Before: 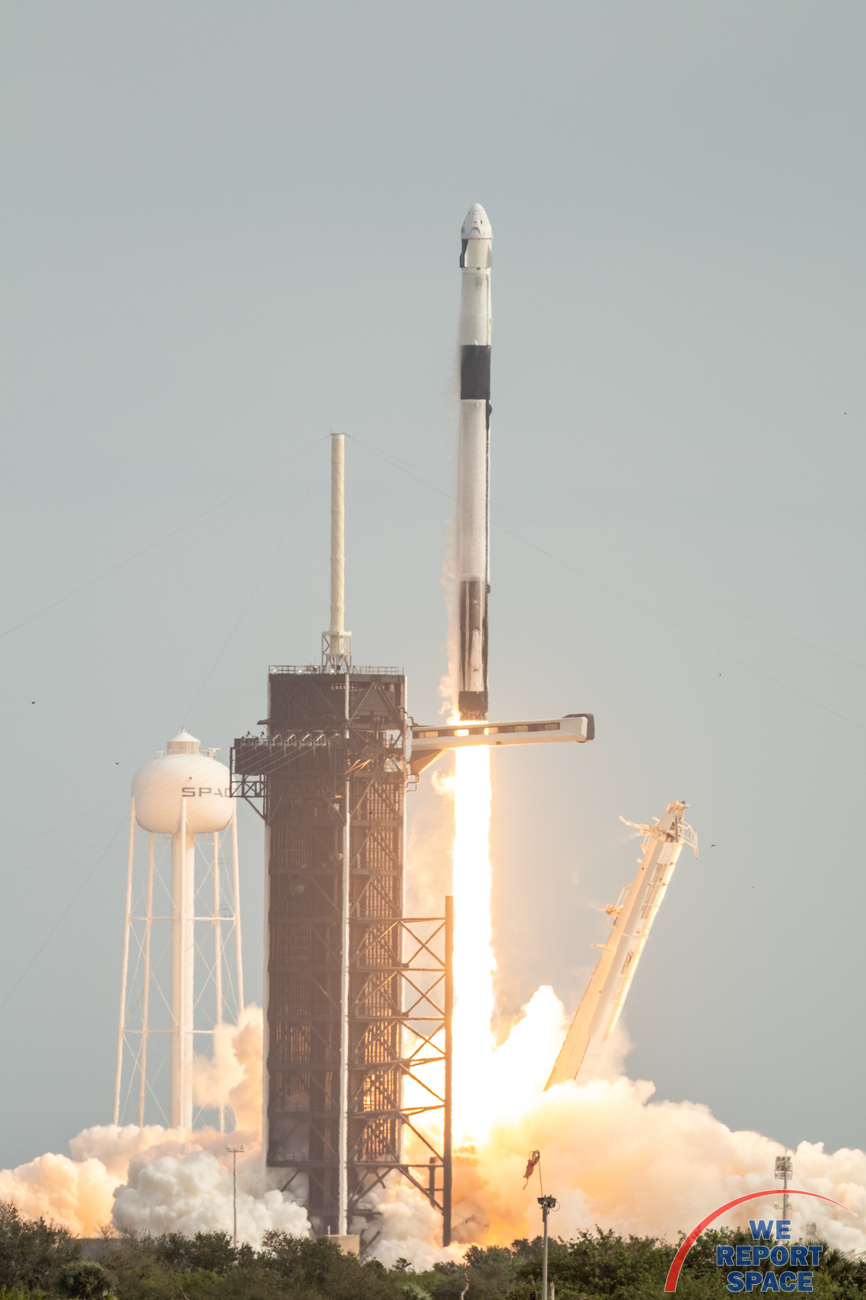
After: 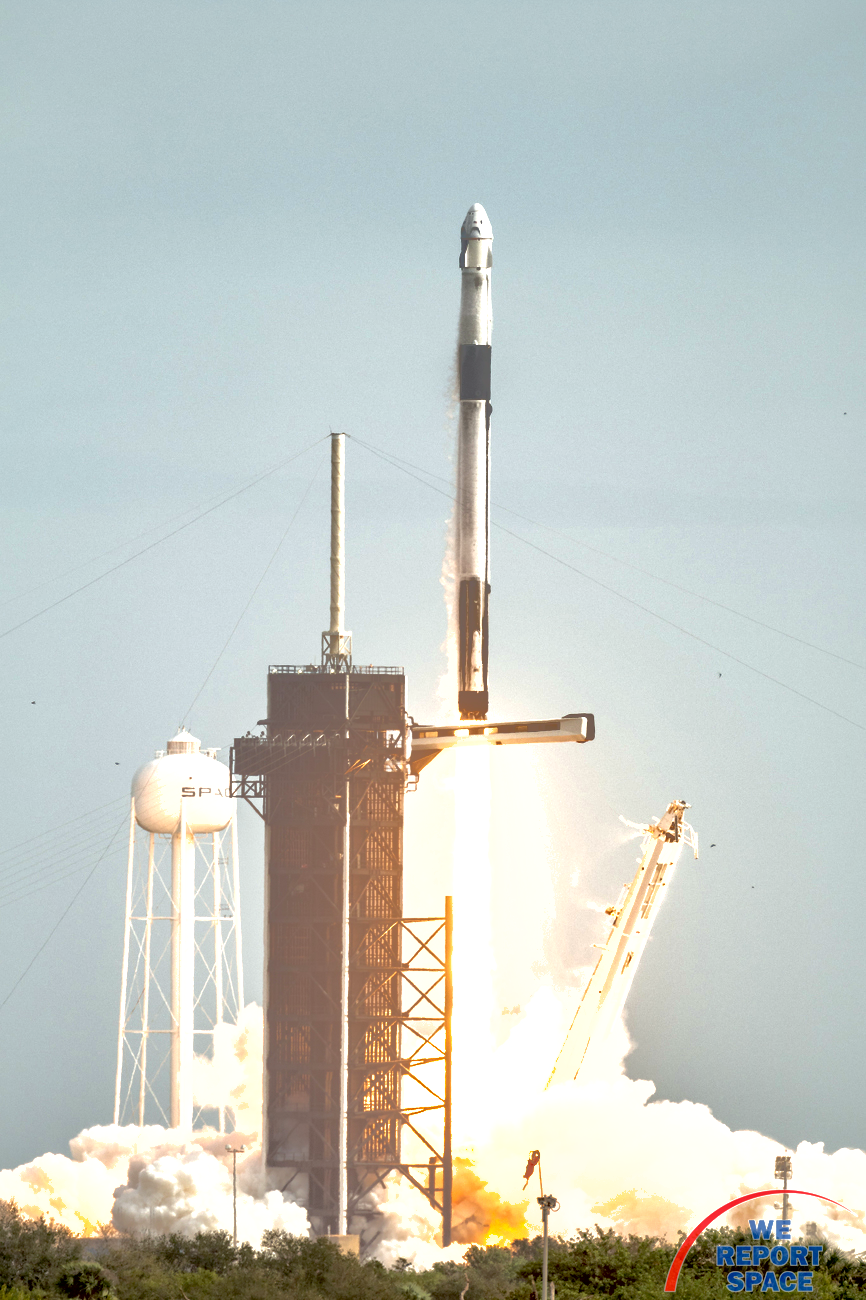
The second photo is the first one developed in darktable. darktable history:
white balance: red 0.982, blue 1.018
shadows and highlights: shadows 40, highlights -60
exposure: black level correction 0.012, exposure 0.7 EV, compensate exposure bias true, compensate highlight preservation false
local contrast: mode bilateral grid, contrast 20, coarseness 50, detail 130%, midtone range 0.2
